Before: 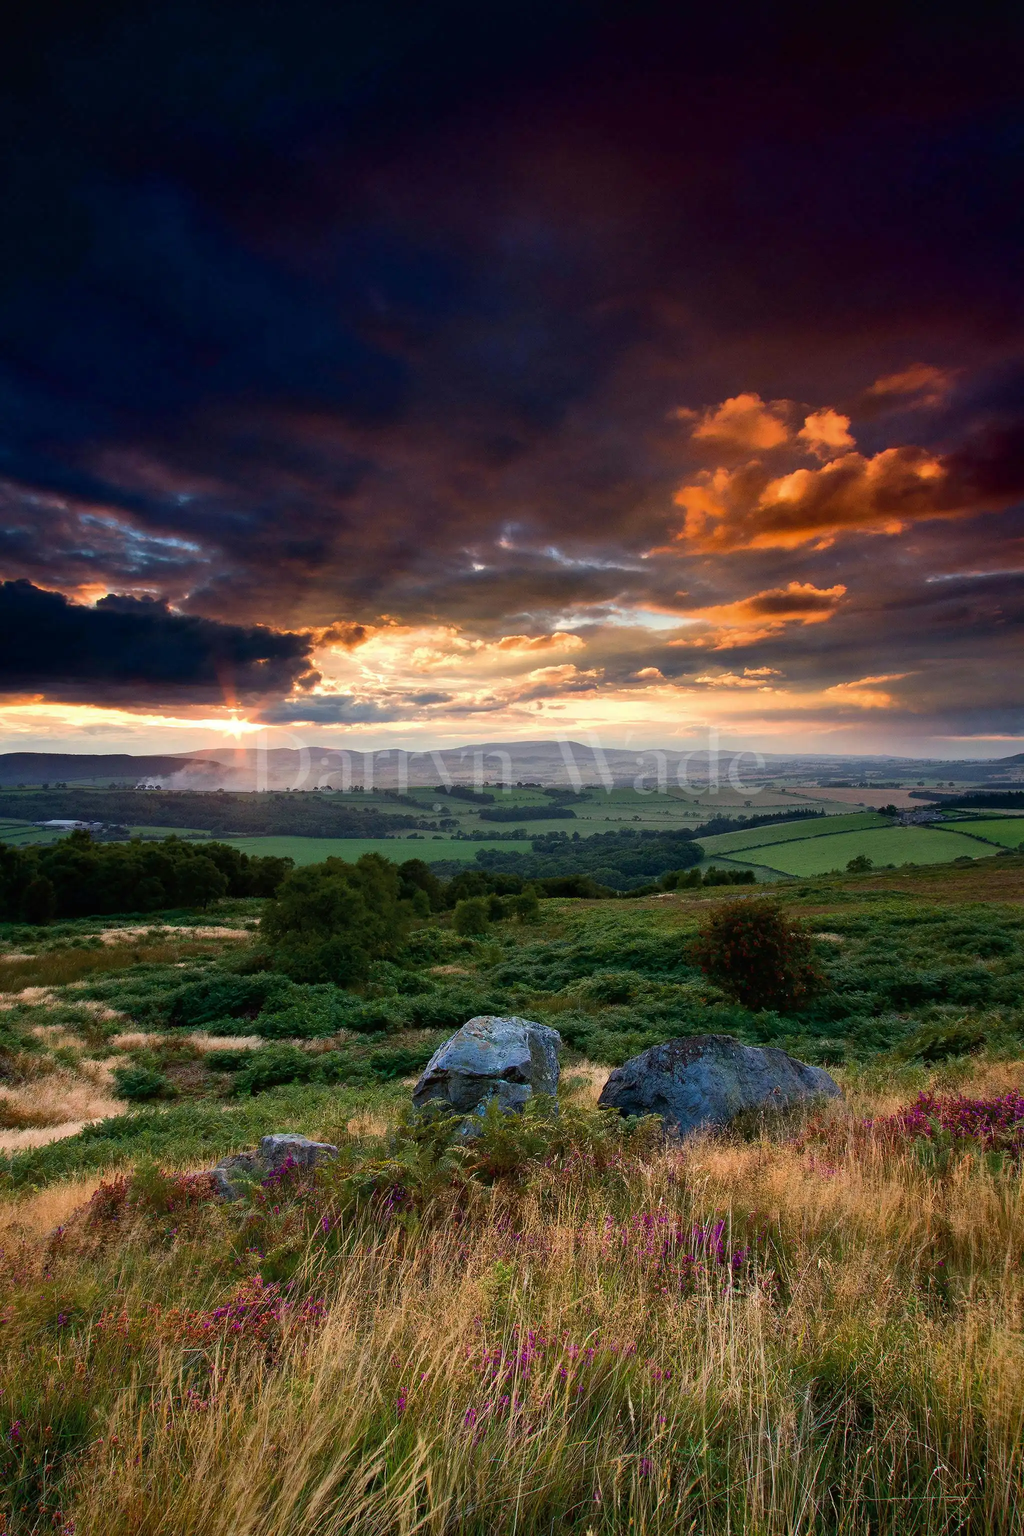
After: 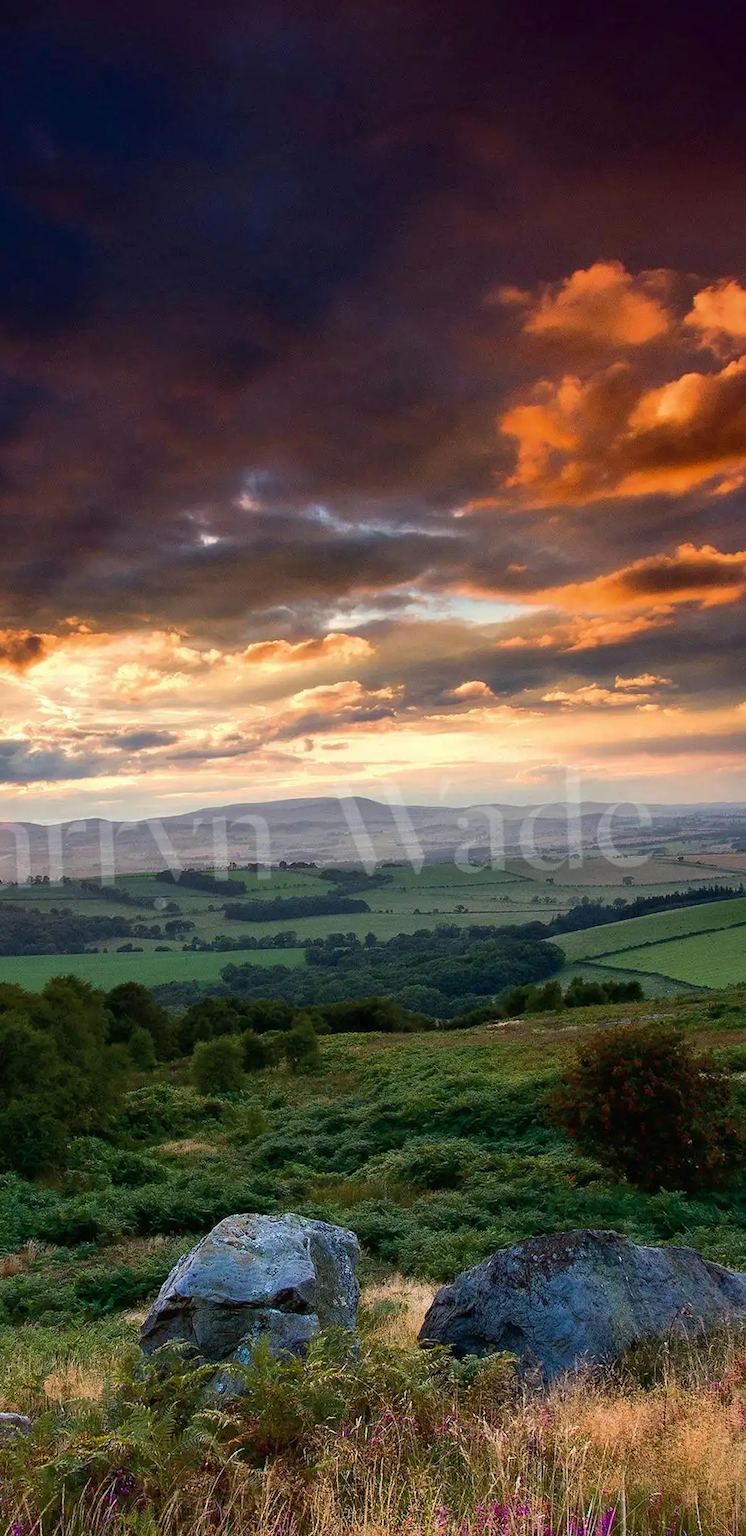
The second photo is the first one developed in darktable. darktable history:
crop: left 32.075%, top 10.976%, right 18.355%, bottom 17.596%
rotate and perspective: rotation -2.12°, lens shift (vertical) 0.009, lens shift (horizontal) -0.008, automatic cropping original format, crop left 0.036, crop right 0.964, crop top 0.05, crop bottom 0.959
